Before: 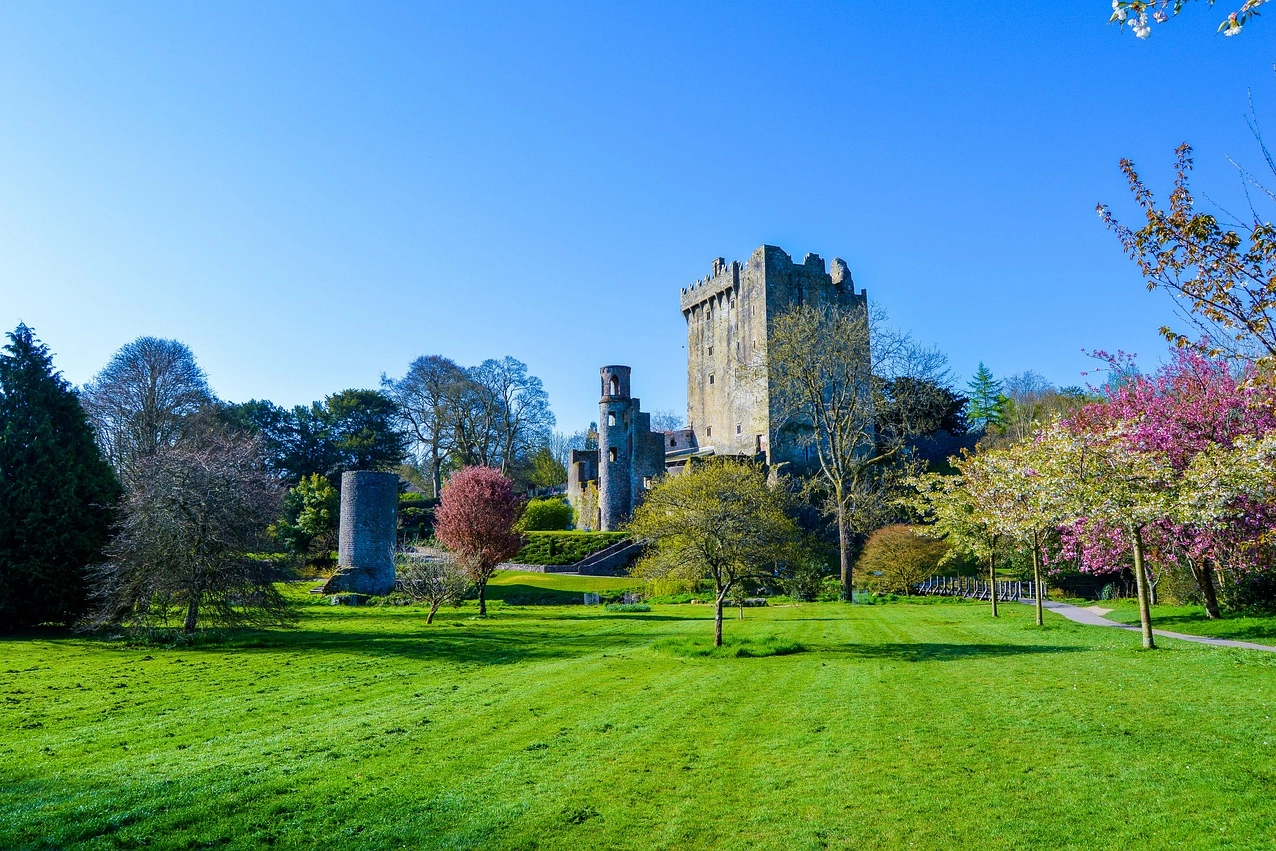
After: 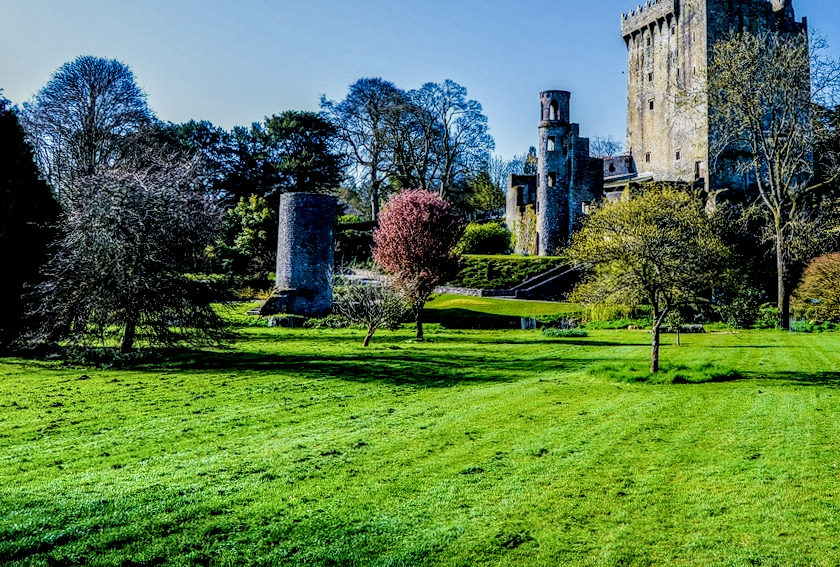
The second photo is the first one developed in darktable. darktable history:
local contrast: highlights 6%, shadows 6%, detail 182%
haze removal: compatibility mode true, adaptive false
filmic rgb: black relative exposure -5.04 EV, white relative exposure 3.97 EV, threshold 5.99 EV, hardness 2.88, contrast 1.192, enable highlight reconstruction true
crop and rotate: angle -0.675°, left 4.06%, top 32.112%, right 28.883%
